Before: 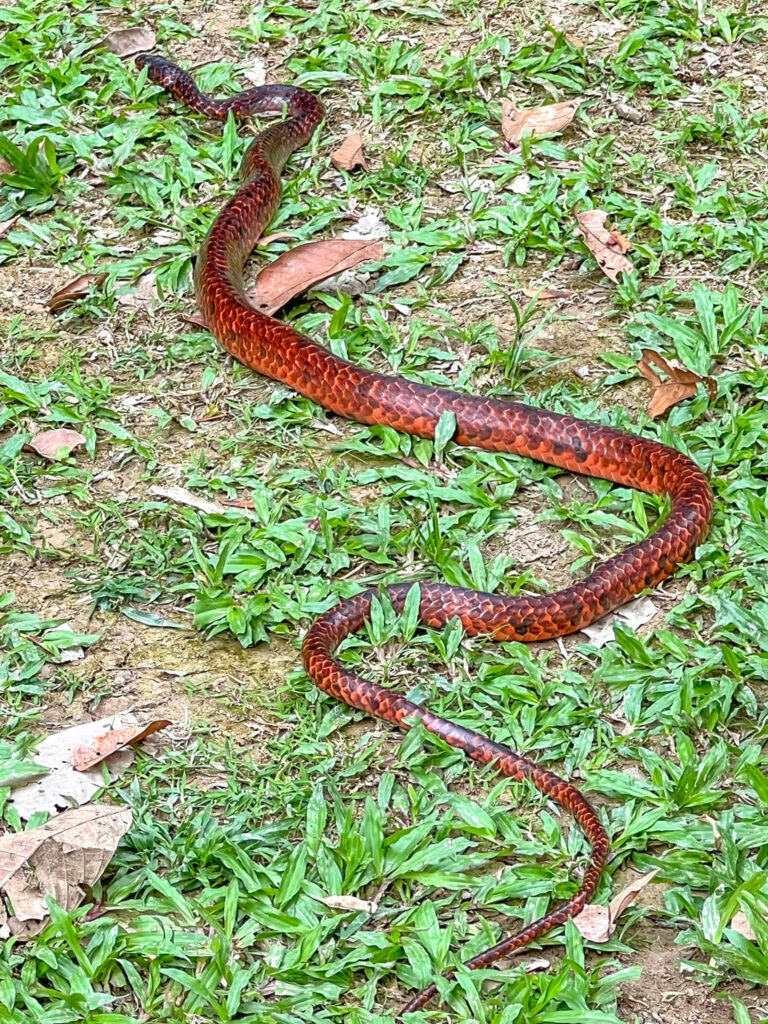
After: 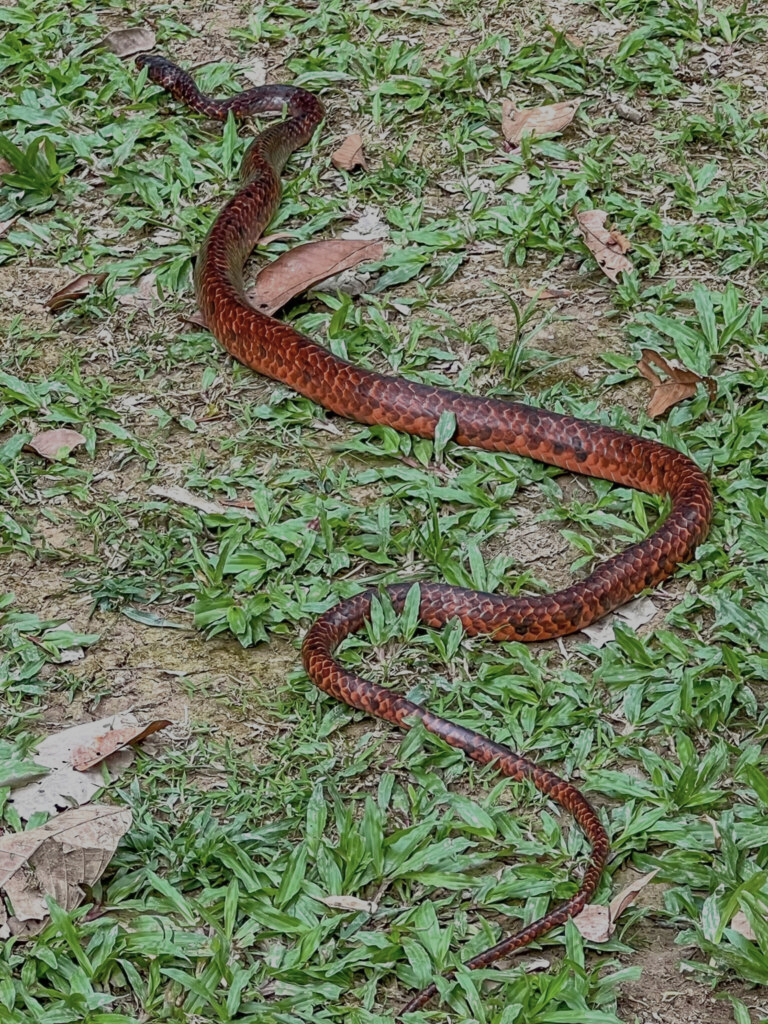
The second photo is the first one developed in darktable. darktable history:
exposure: exposure -0.93 EV, compensate highlight preservation false
color correction: highlights b* 0.02, saturation 0.783
tone equalizer: on, module defaults
